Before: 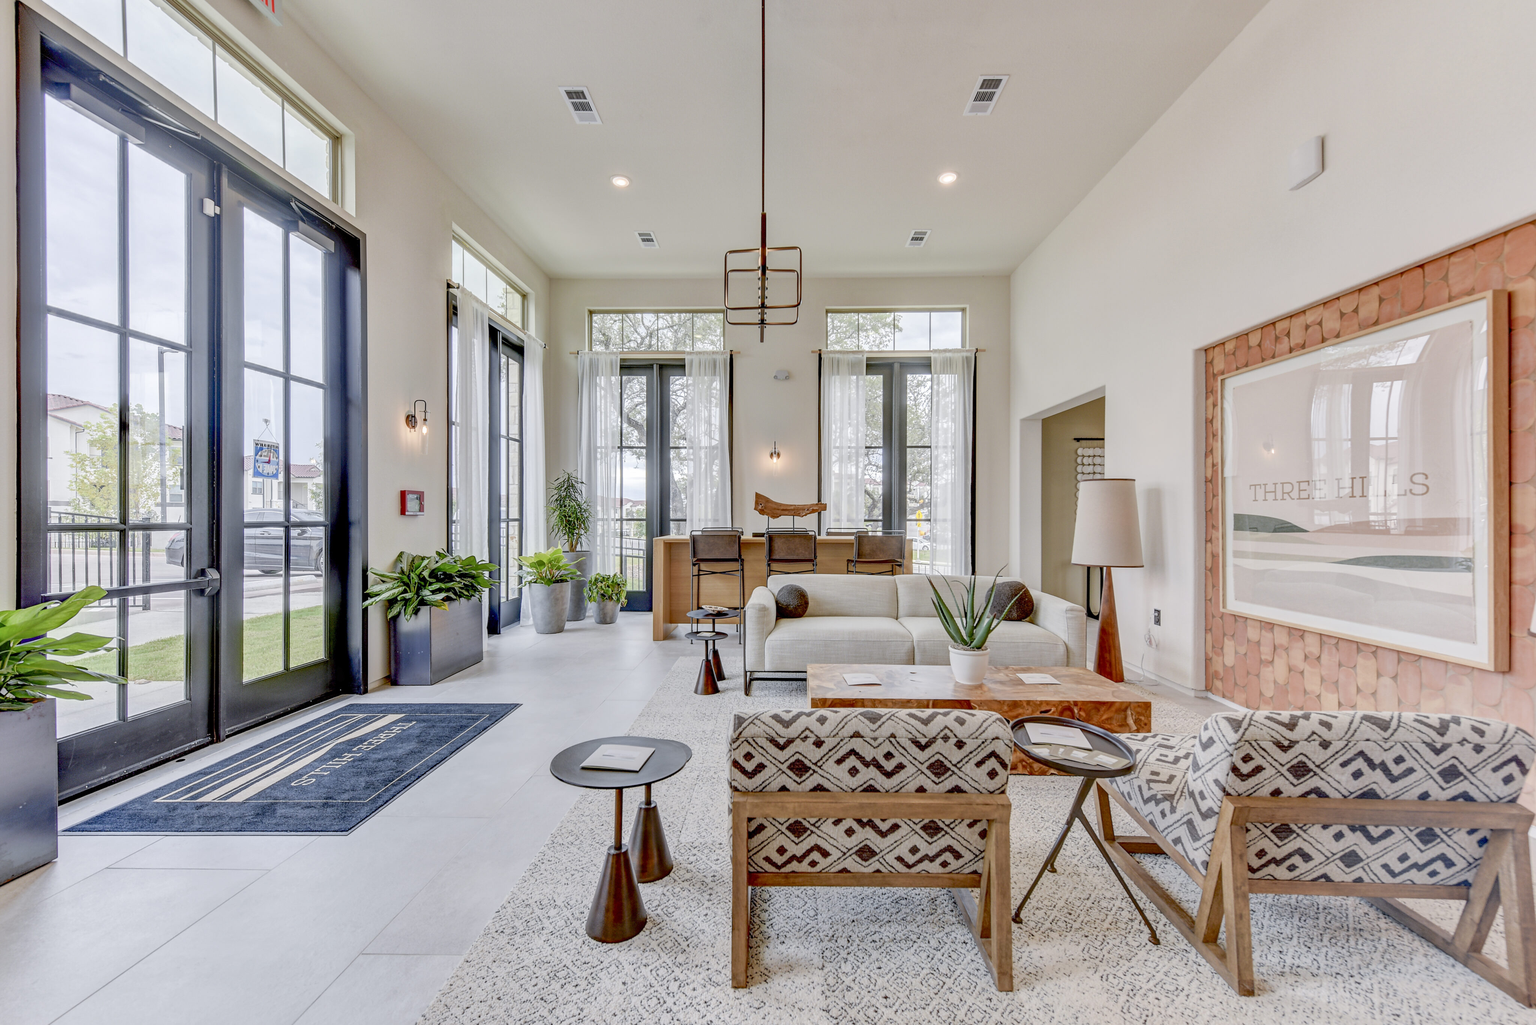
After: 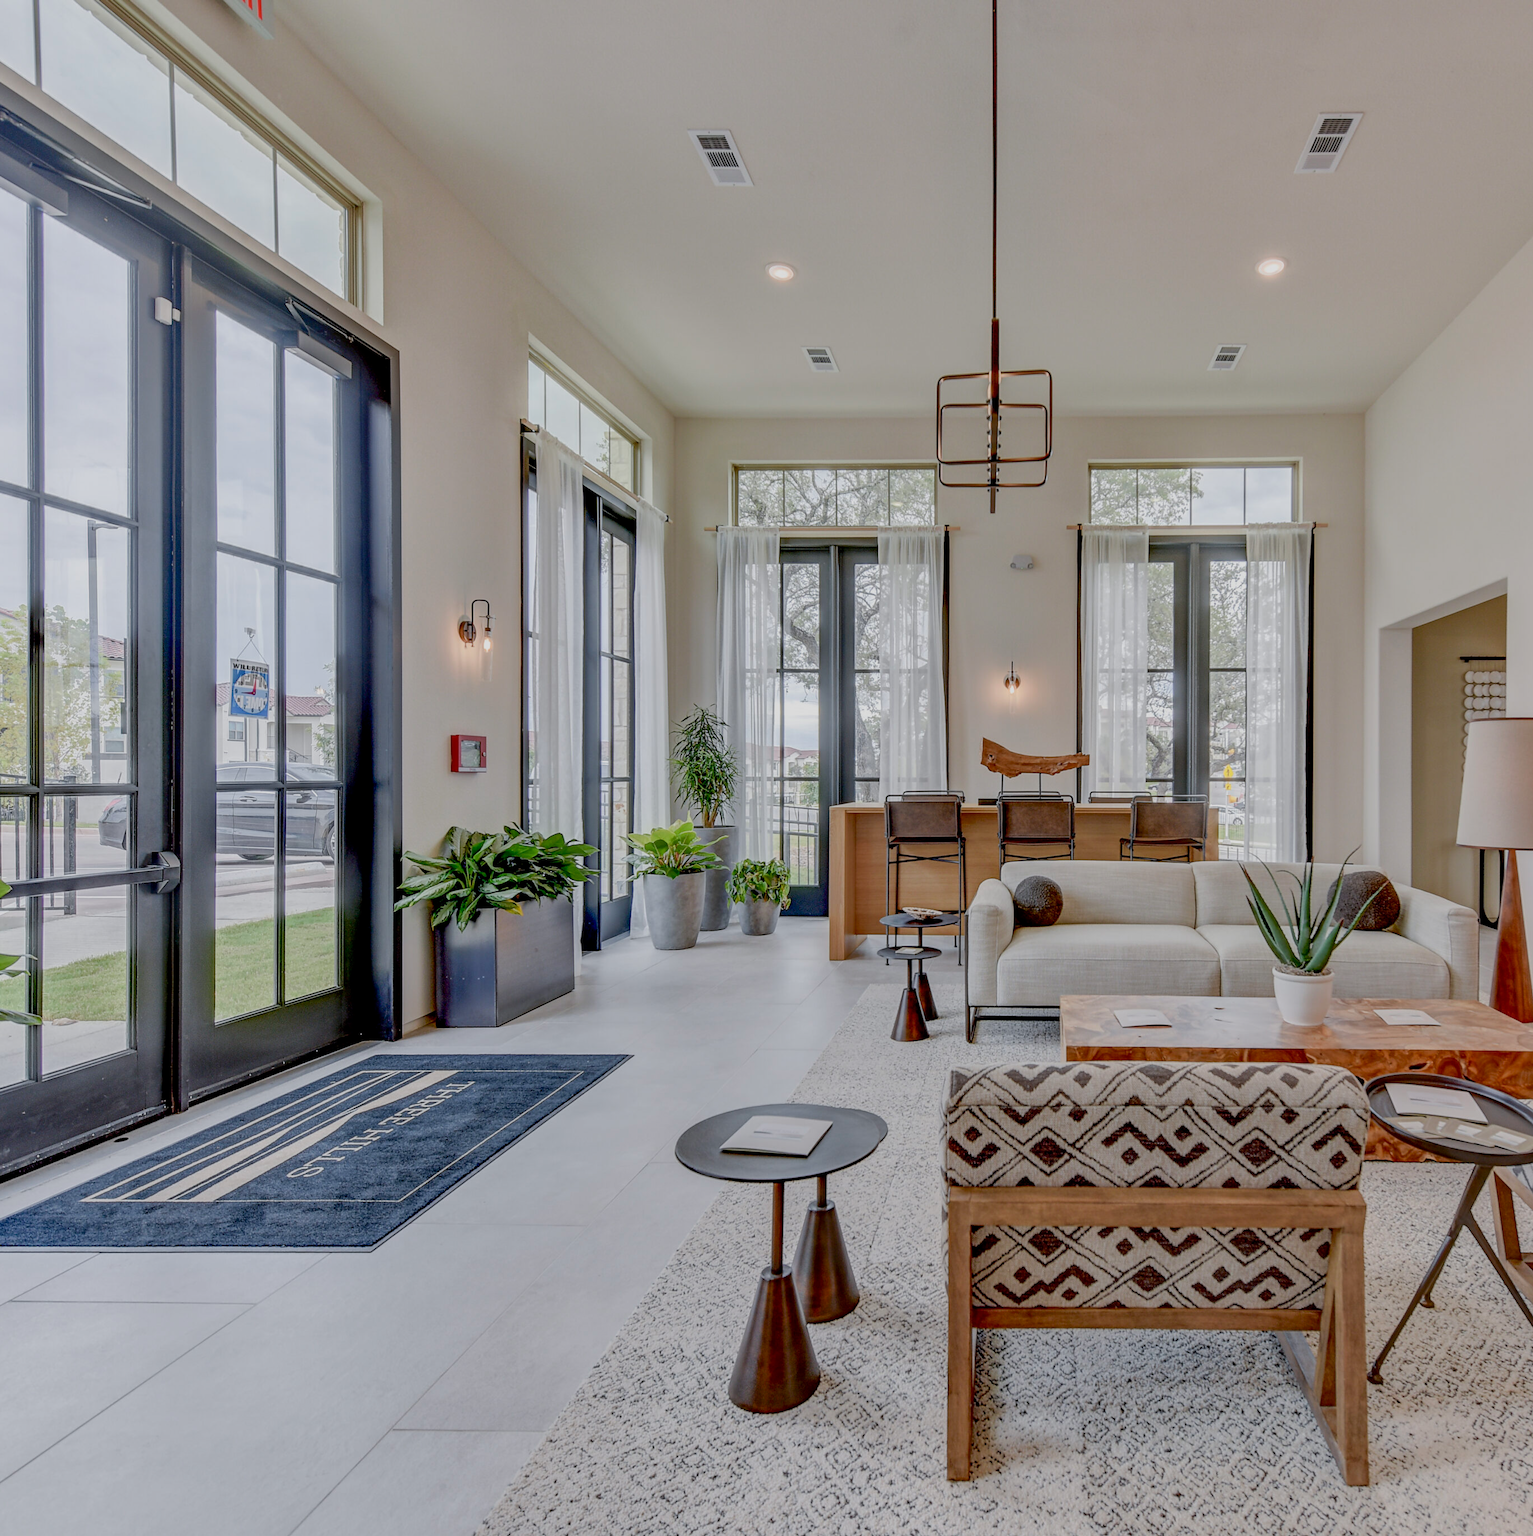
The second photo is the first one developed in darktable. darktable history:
exposure: exposure -0.492 EV, compensate highlight preservation false
crop and rotate: left 6.499%, right 26.871%
